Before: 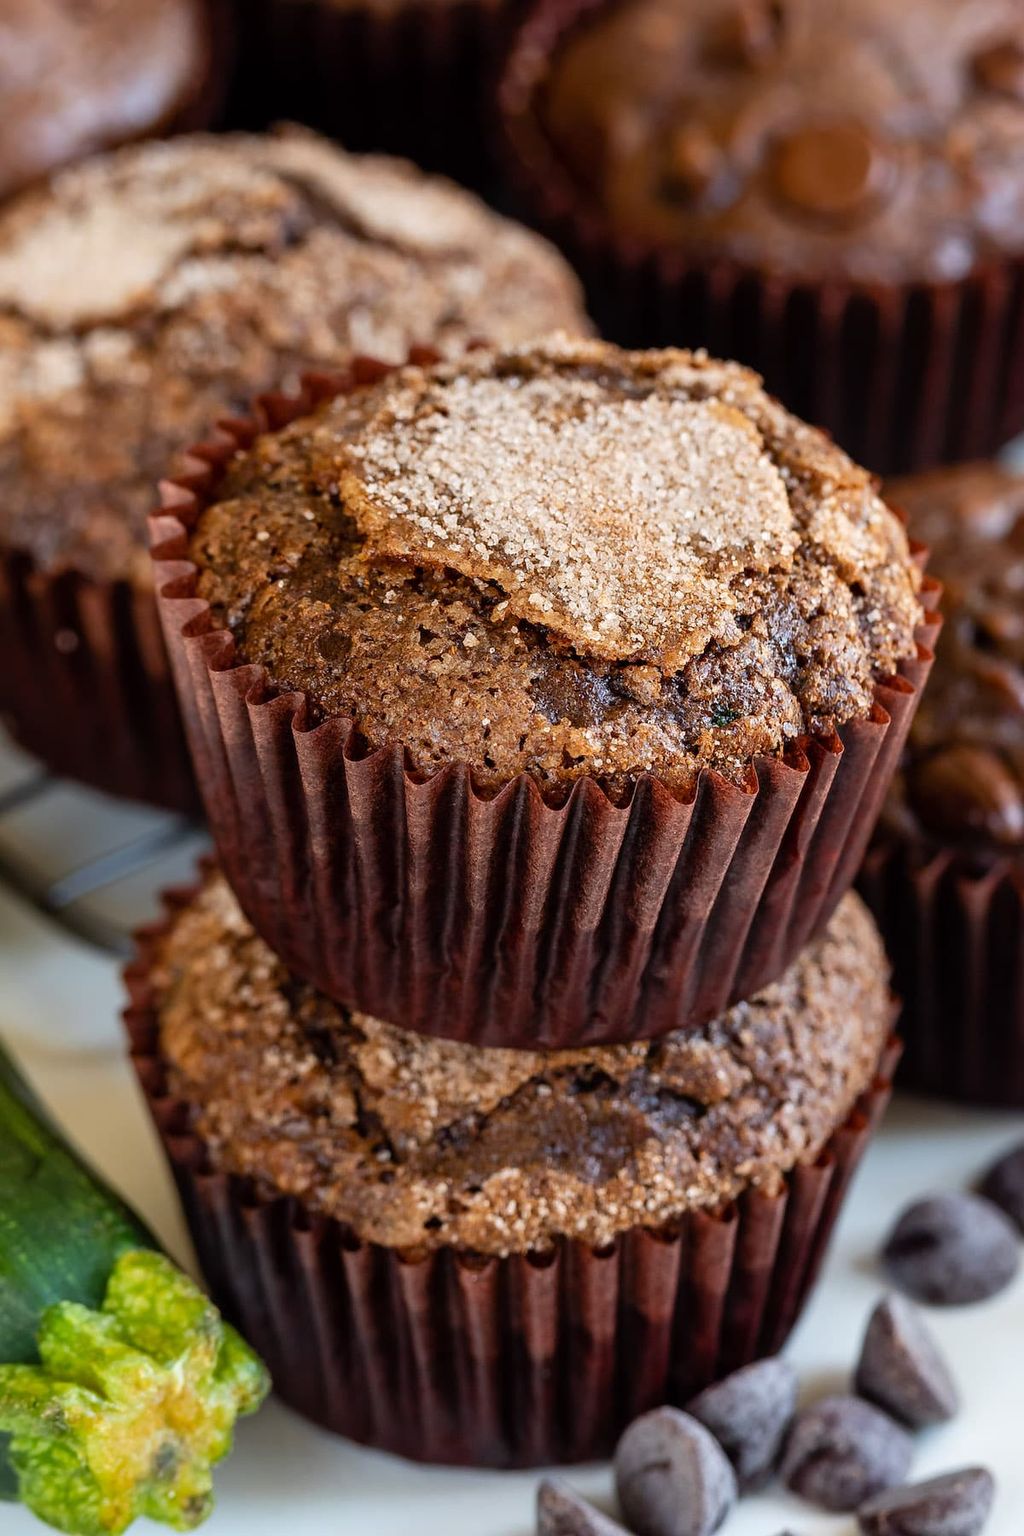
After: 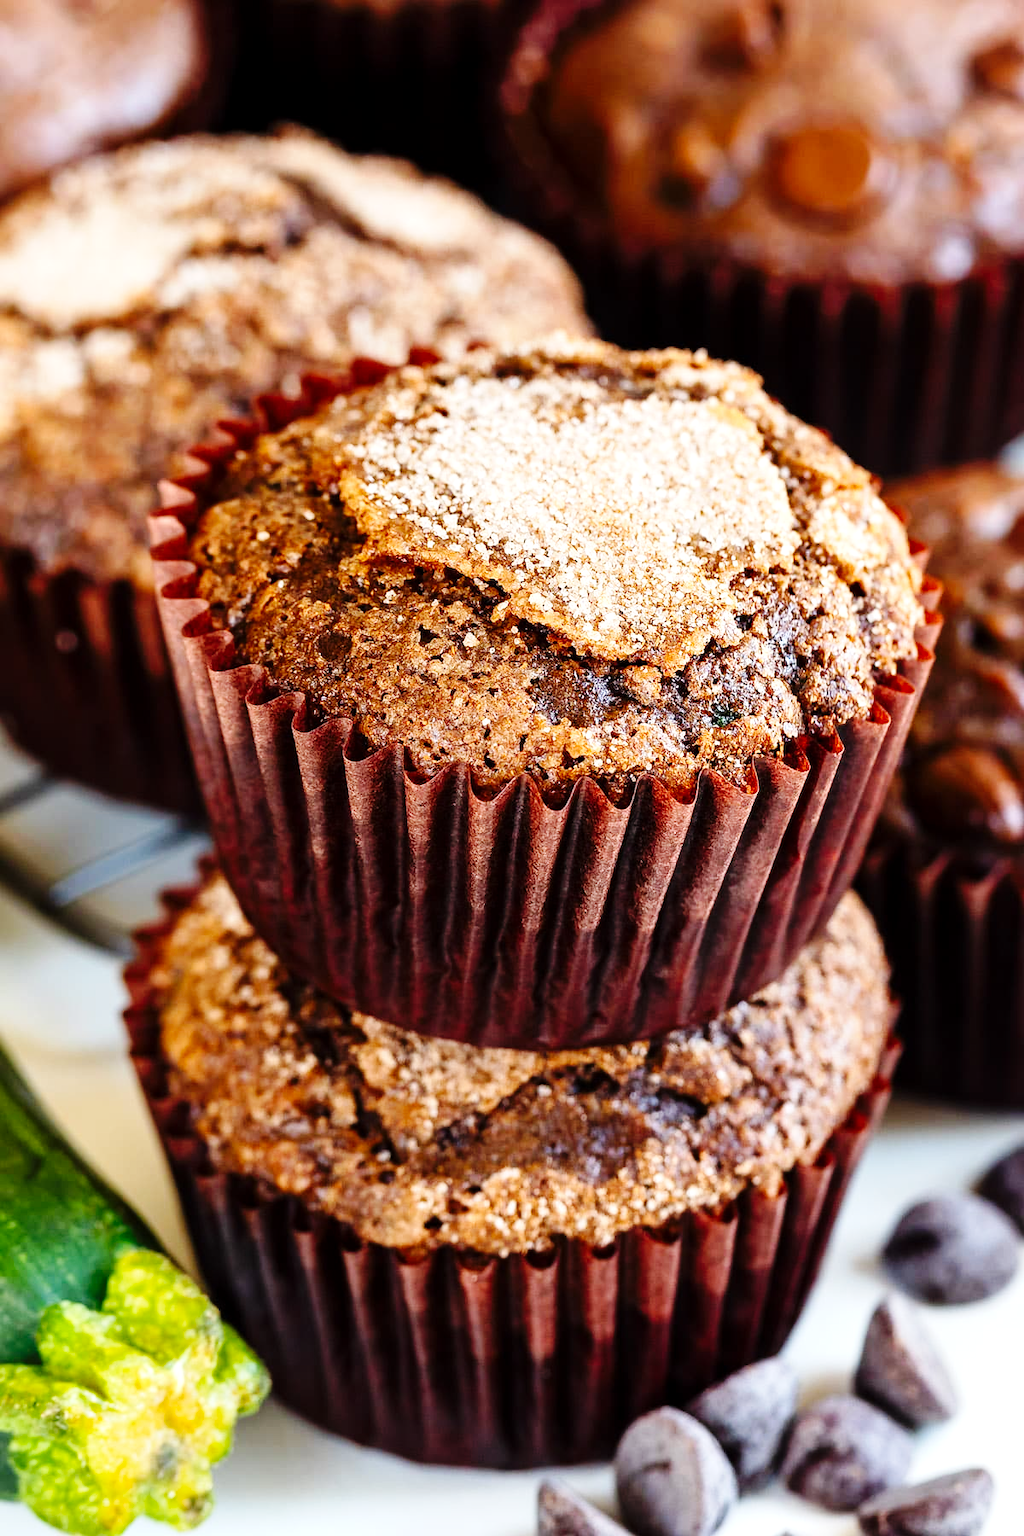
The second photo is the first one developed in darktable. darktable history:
base curve: curves: ch0 [(0, 0) (0.036, 0.025) (0.121, 0.166) (0.206, 0.329) (0.605, 0.79) (1, 1)], preserve colors none
exposure: black level correction 0.001, exposure 0.498 EV, compensate highlight preservation false
